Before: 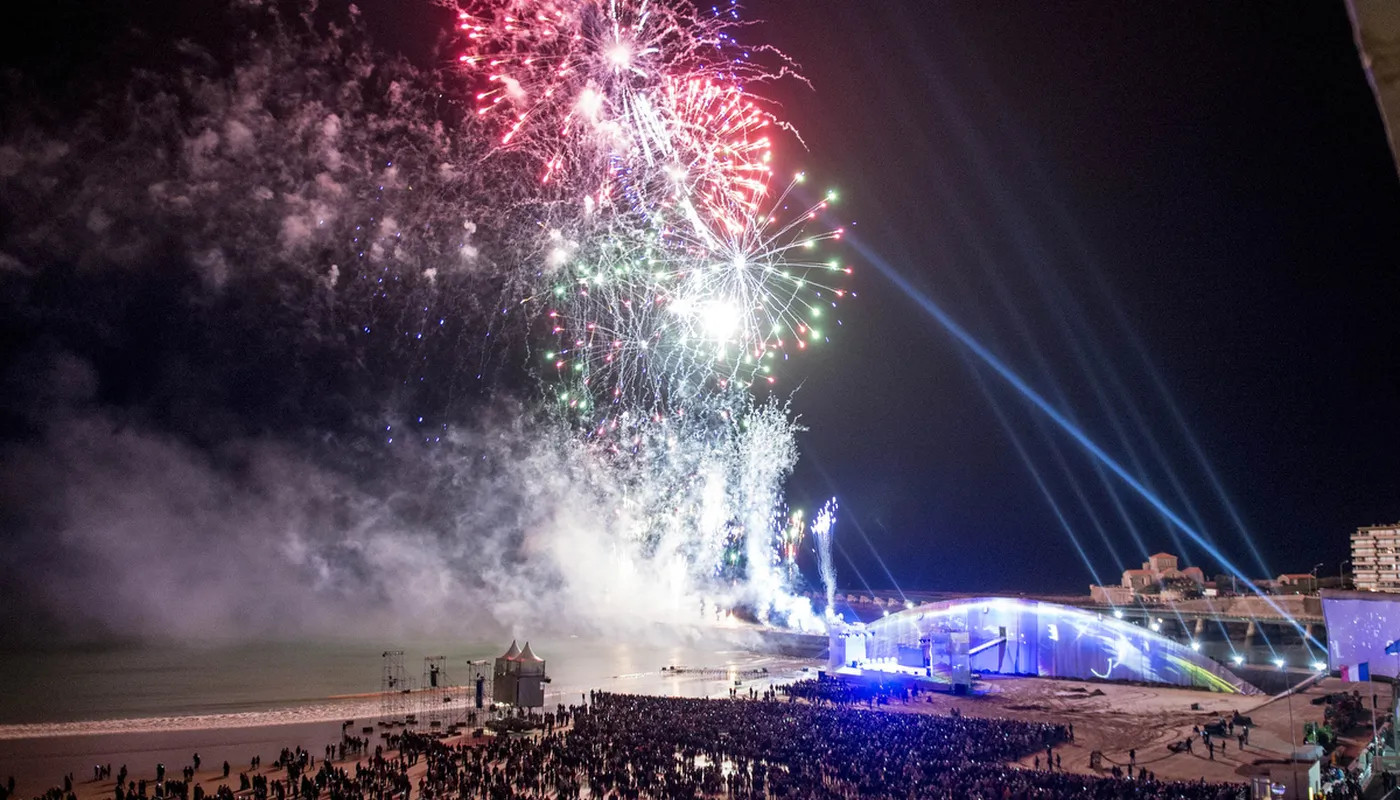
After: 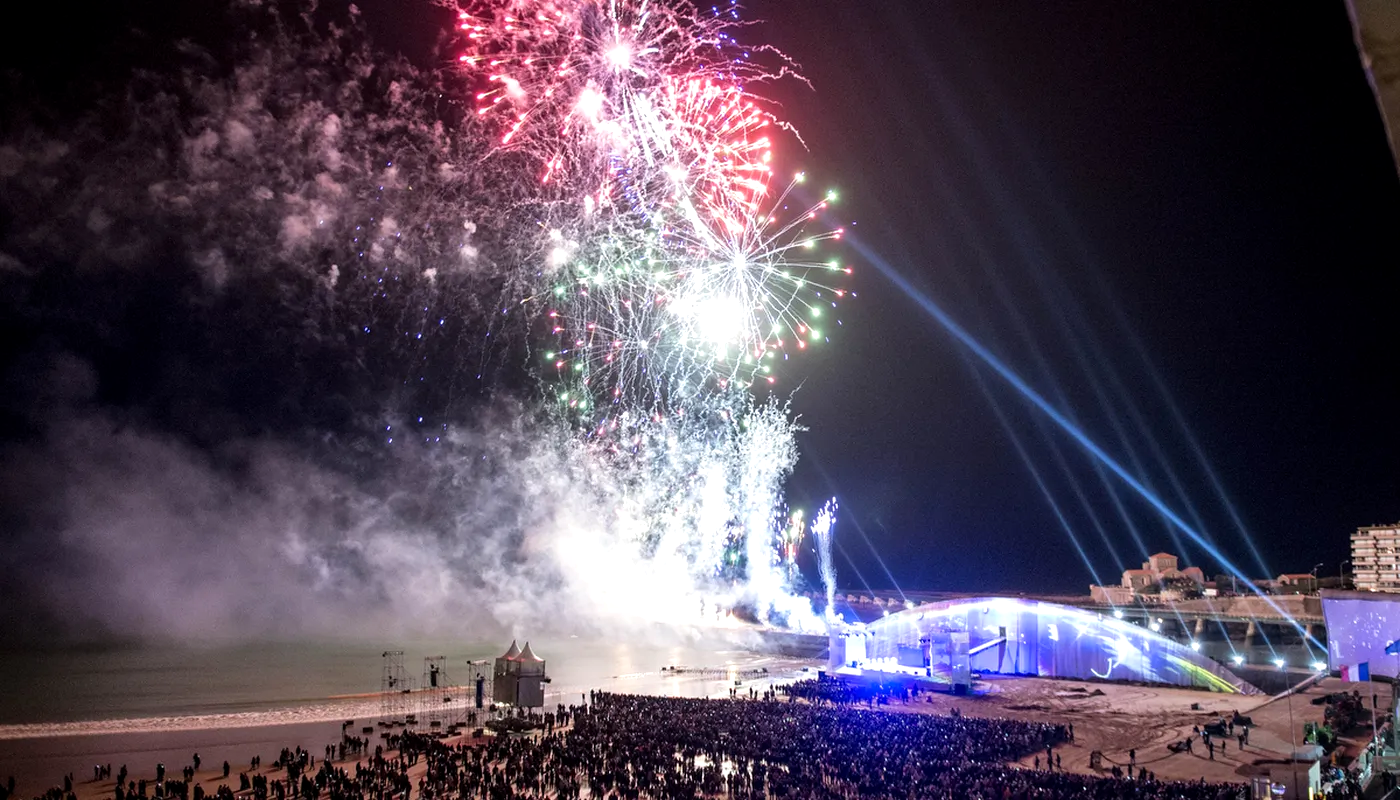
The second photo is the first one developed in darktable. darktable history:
tone equalizer: -8 EV -0.39 EV, -7 EV -0.358 EV, -6 EV -0.339 EV, -5 EV -0.25 EV, -3 EV 0.222 EV, -2 EV 0.355 EV, -1 EV 0.415 EV, +0 EV 0.426 EV
exposure: black level correction 0.002, exposure -0.104 EV, compensate exposure bias true, compensate highlight preservation false
